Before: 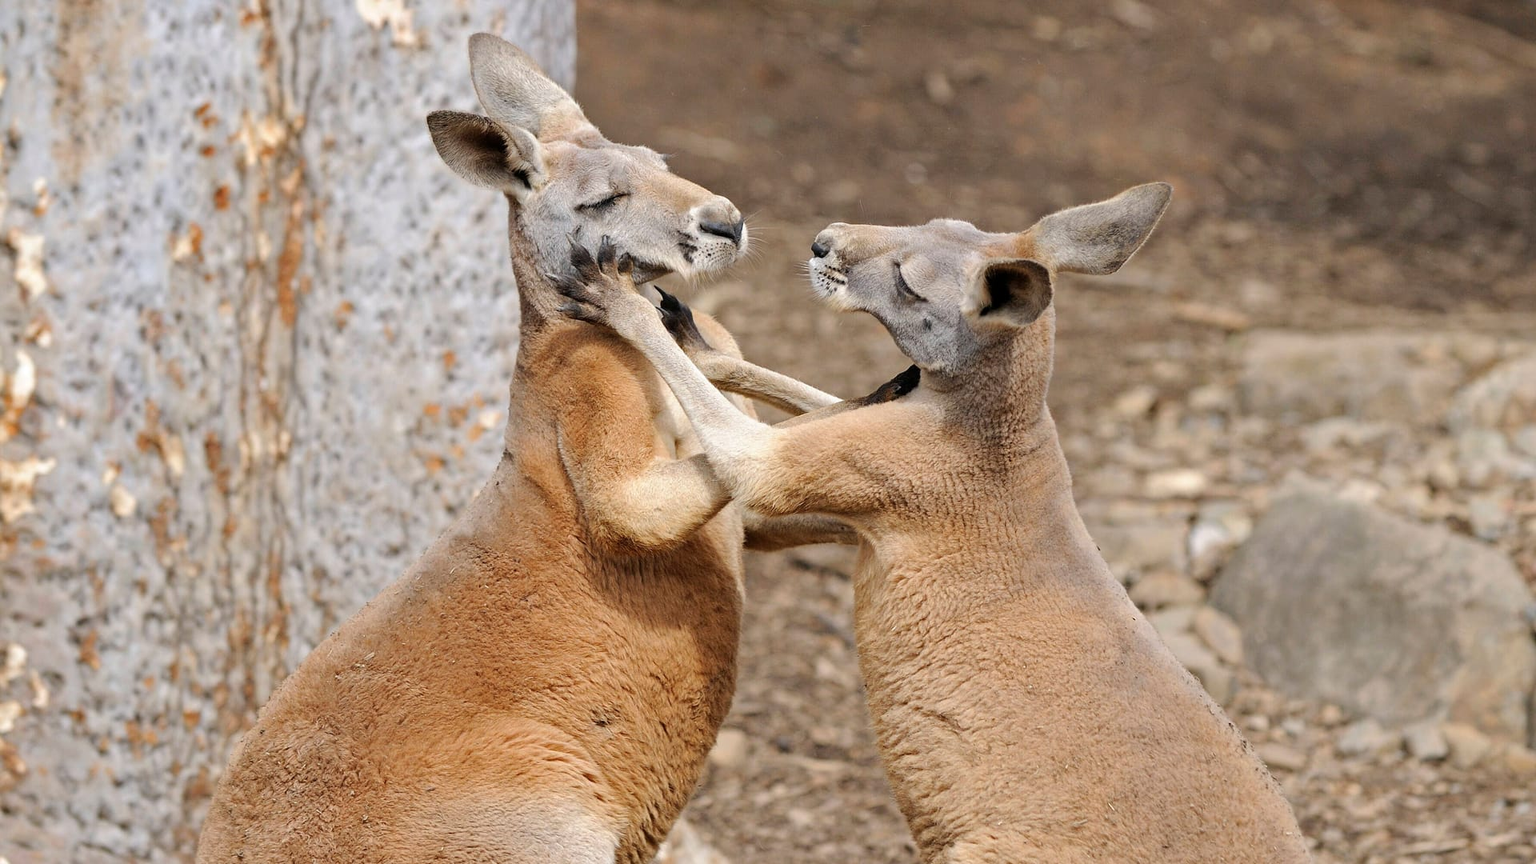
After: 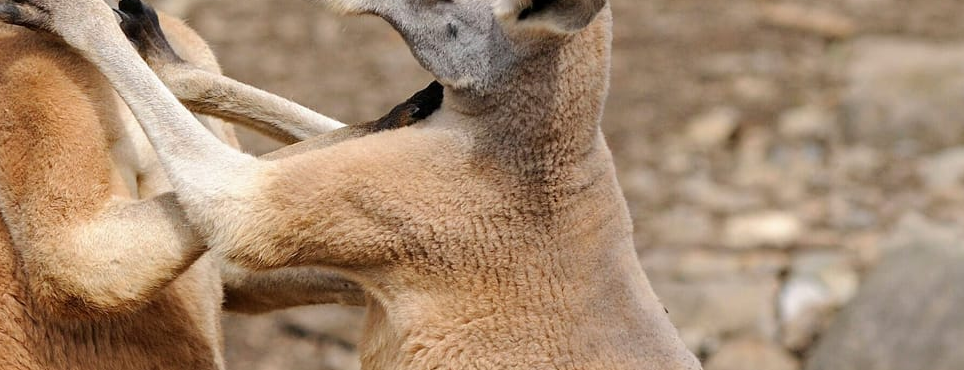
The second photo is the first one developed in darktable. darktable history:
crop: left 36.841%, top 34.734%, right 12.946%, bottom 30.924%
